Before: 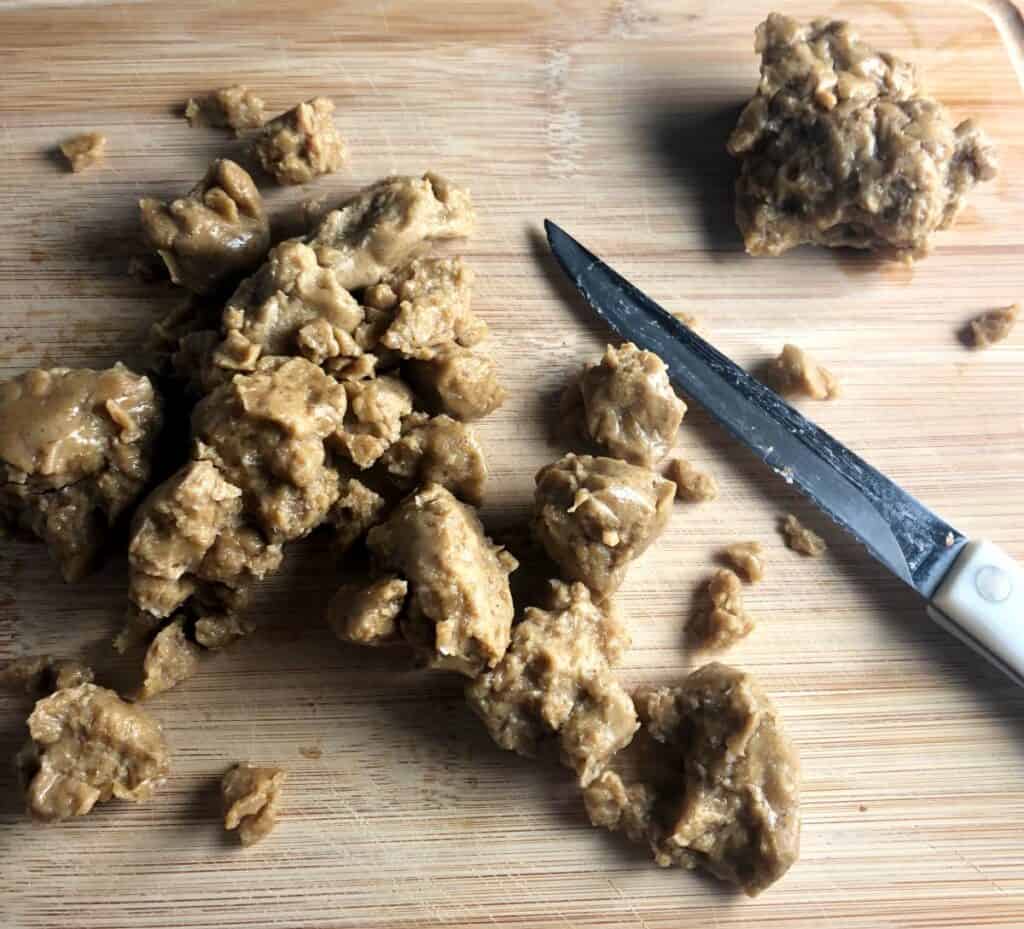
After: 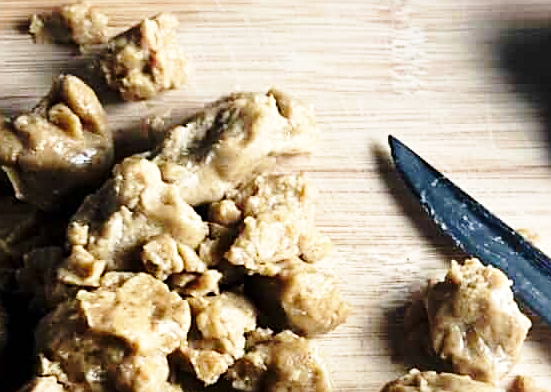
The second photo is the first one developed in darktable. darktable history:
crop: left 15.306%, top 9.065%, right 30.789%, bottom 48.638%
base curve: curves: ch0 [(0, 0) (0.028, 0.03) (0.121, 0.232) (0.46, 0.748) (0.859, 0.968) (1, 1)], preserve colors none
sharpen: on, module defaults
